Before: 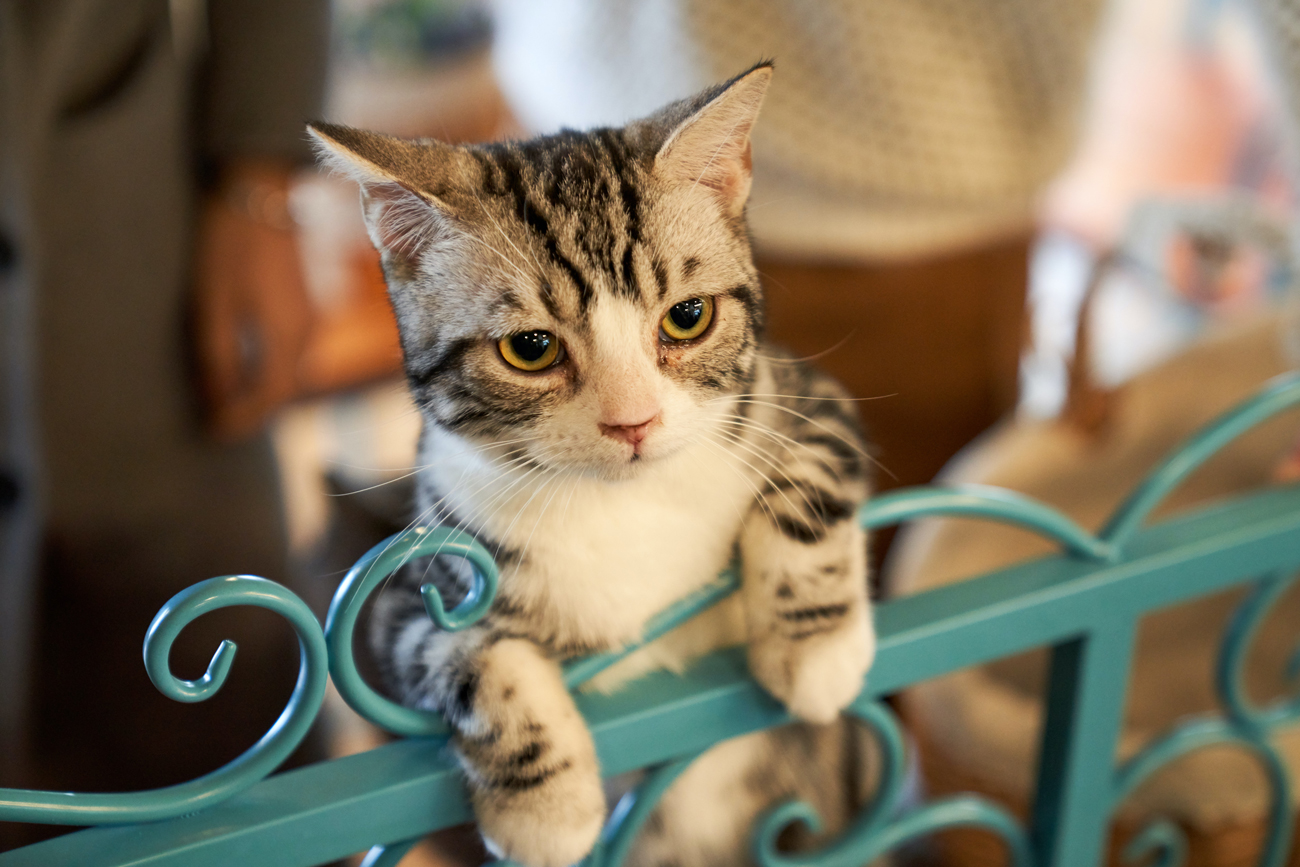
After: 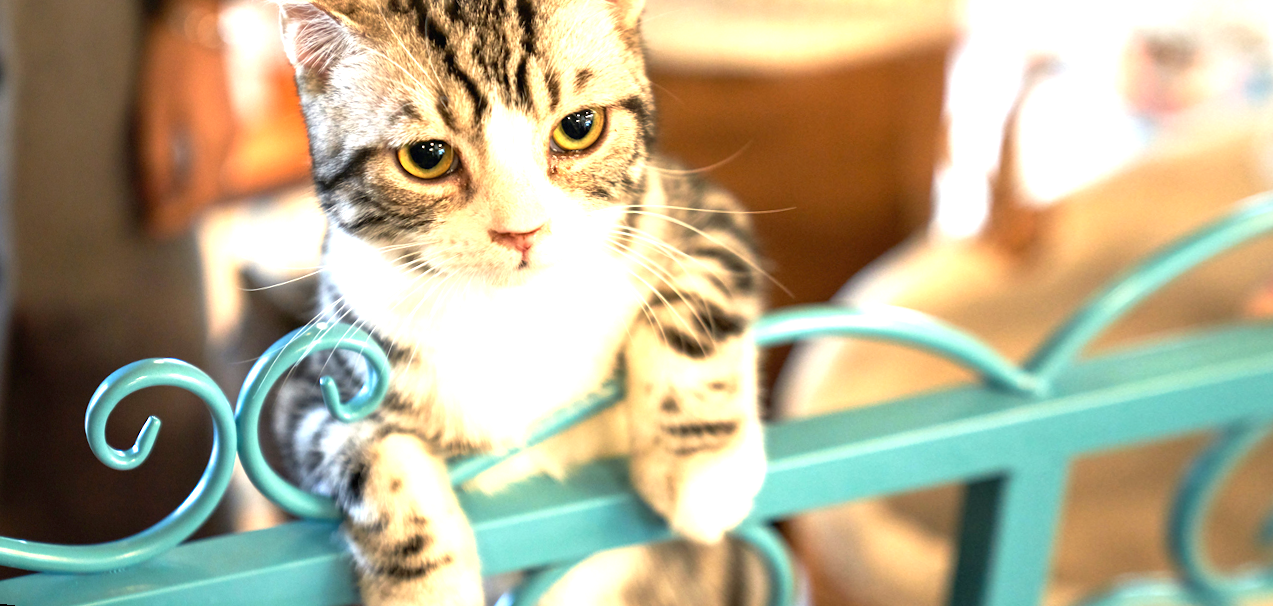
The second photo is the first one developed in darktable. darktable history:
exposure: black level correction 0, exposure 1.45 EV, compensate exposure bias true, compensate highlight preservation false
crop and rotate: top 18.507%
rotate and perspective: rotation 1.69°, lens shift (vertical) -0.023, lens shift (horizontal) -0.291, crop left 0.025, crop right 0.988, crop top 0.092, crop bottom 0.842
